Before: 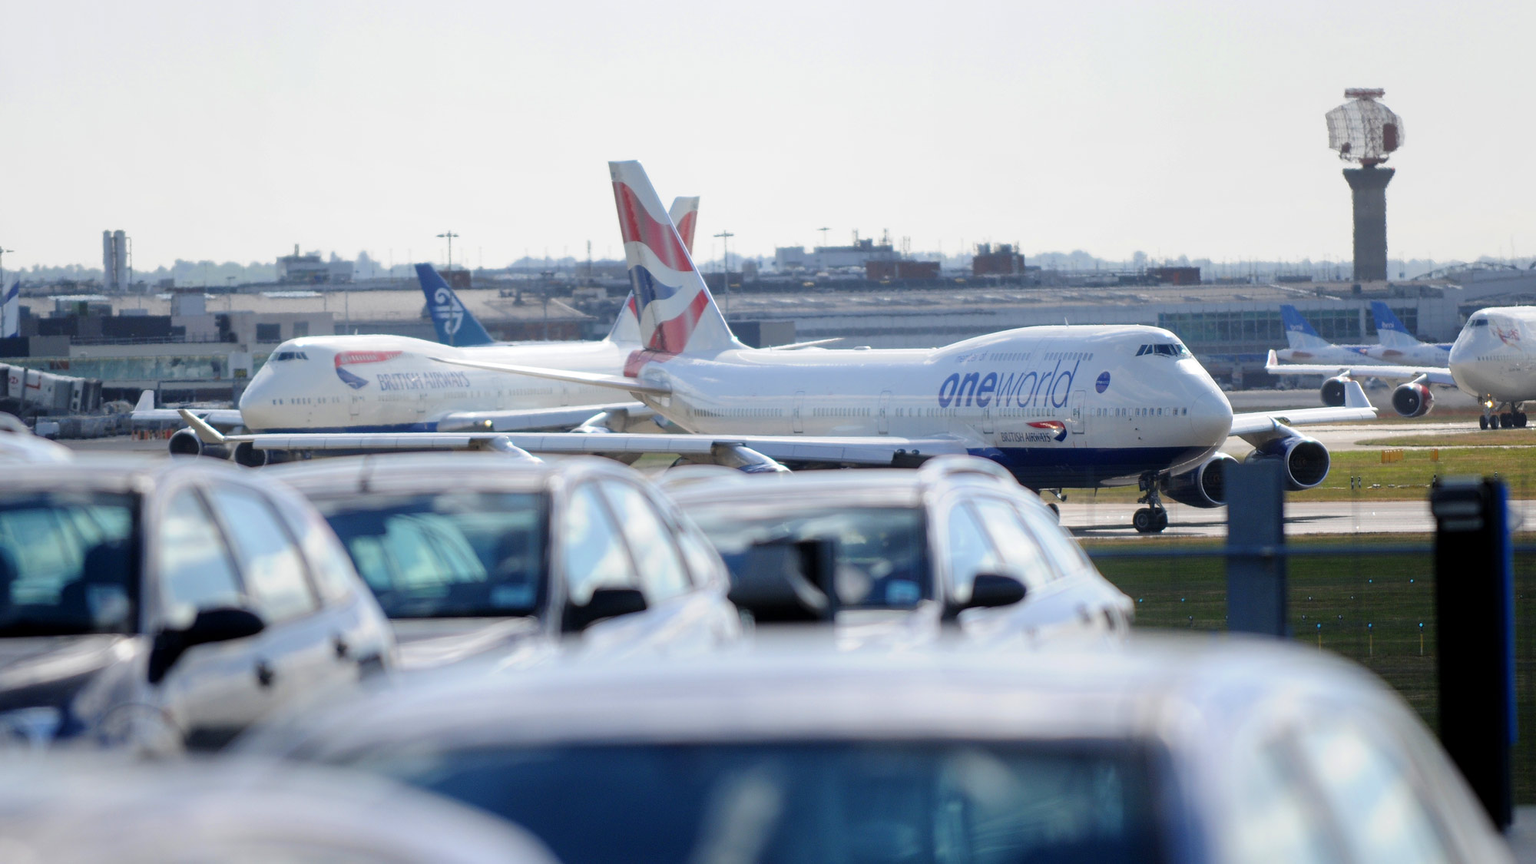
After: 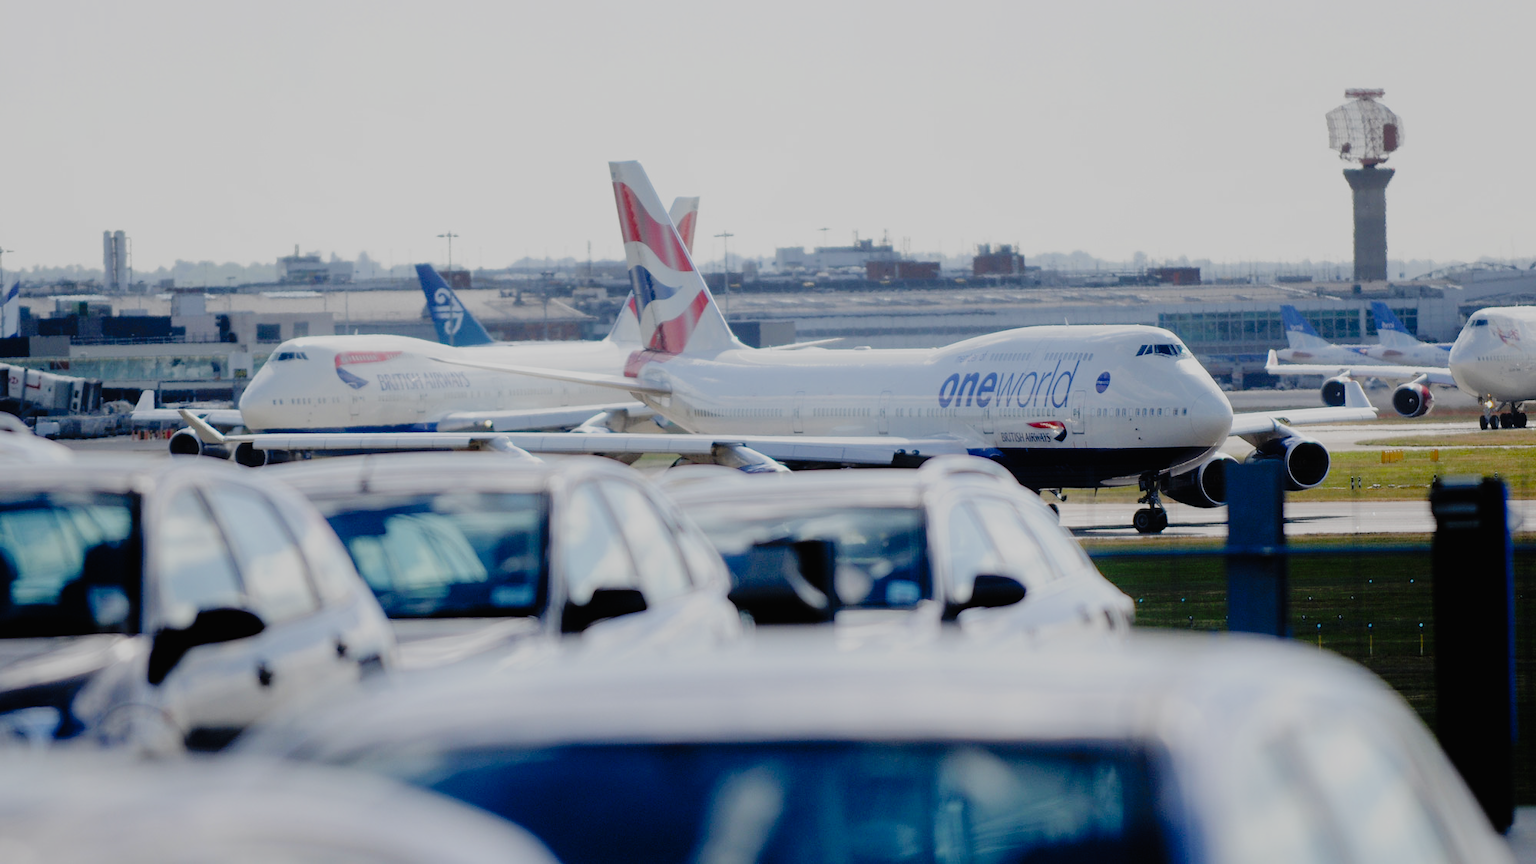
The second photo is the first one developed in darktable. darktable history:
tone curve: curves: ch0 [(0, 0.009) (0.105, 0.054) (0.195, 0.132) (0.289, 0.278) (0.384, 0.391) (0.513, 0.53) (0.66, 0.667) (0.895, 0.863) (1, 0.919)]; ch1 [(0, 0) (0.161, 0.092) (0.35, 0.33) (0.403, 0.395) (0.456, 0.469) (0.502, 0.499) (0.519, 0.514) (0.576, 0.584) (0.642, 0.658) (0.701, 0.742) (1, 0.942)]; ch2 [(0, 0) (0.371, 0.362) (0.437, 0.437) (0.501, 0.5) (0.53, 0.528) (0.569, 0.564) (0.619, 0.58) (0.883, 0.752) (1, 0.929)], preserve colors none
filmic rgb: black relative exposure -7.65 EV, white relative exposure 4.56 EV, hardness 3.61, add noise in highlights 0, preserve chrominance no, color science v3 (2019), use custom middle-gray values true, contrast in highlights soft
